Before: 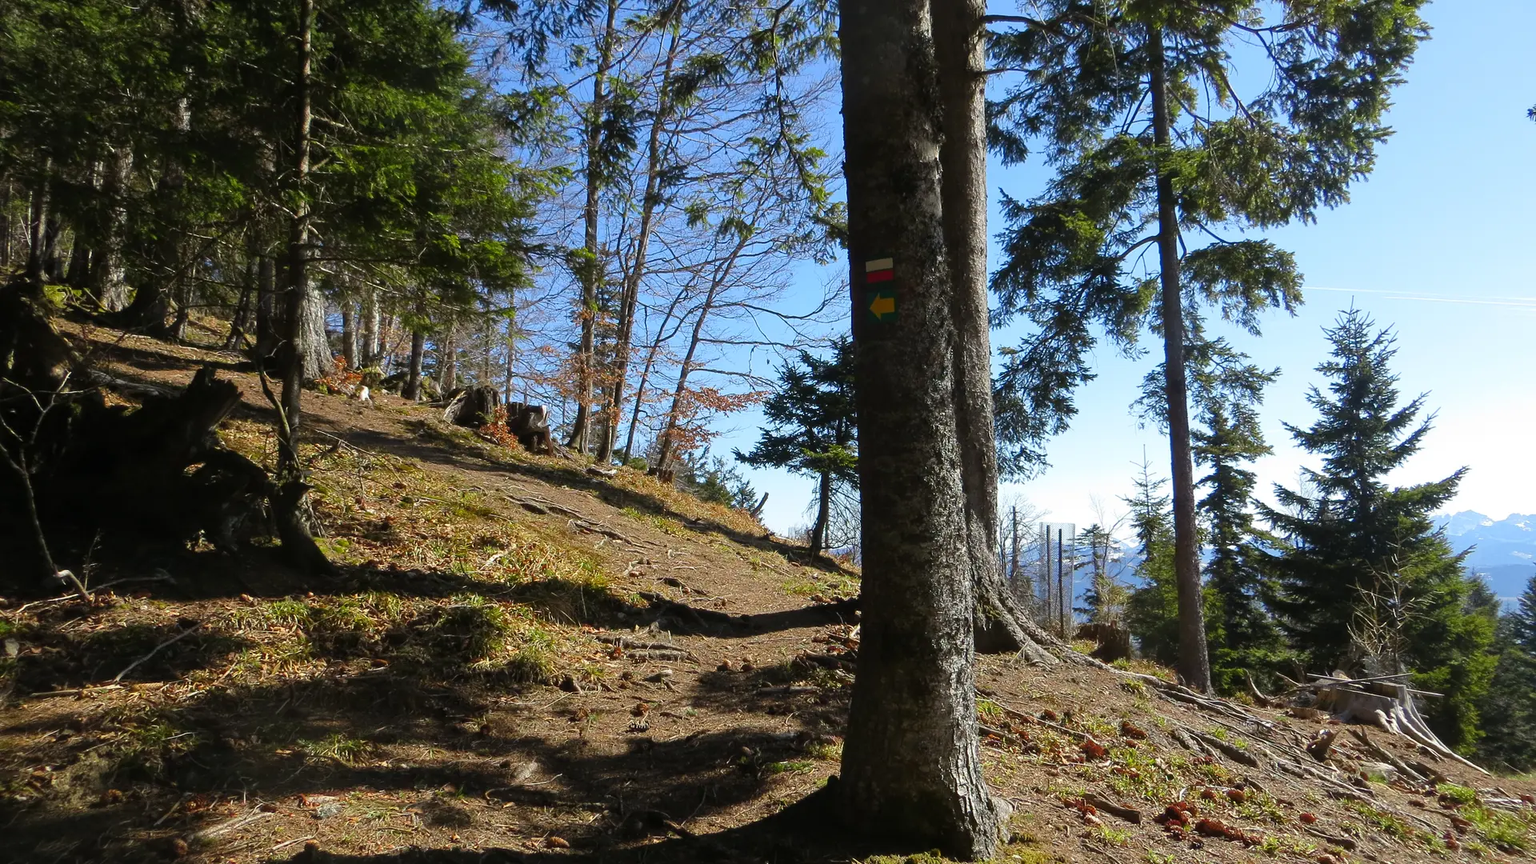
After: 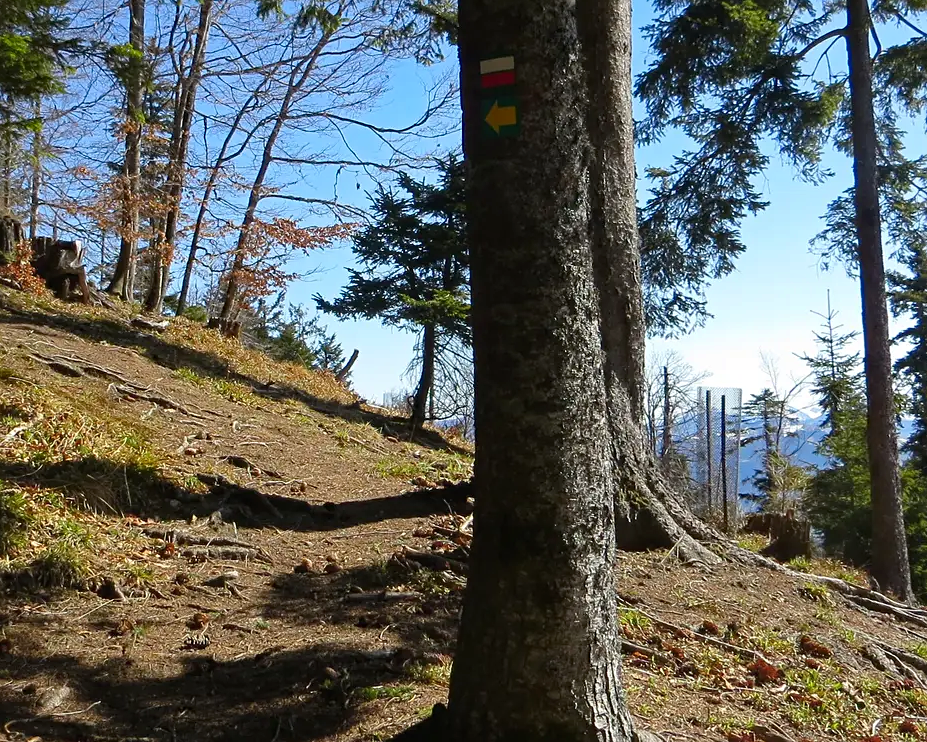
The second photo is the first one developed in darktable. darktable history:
sharpen: amount 0.2
crop: left 31.379%, top 24.658%, right 20.326%, bottom 6.628%
haze removal: strength 0.29, distance 0.25, compatibility mode true, adaptive false
